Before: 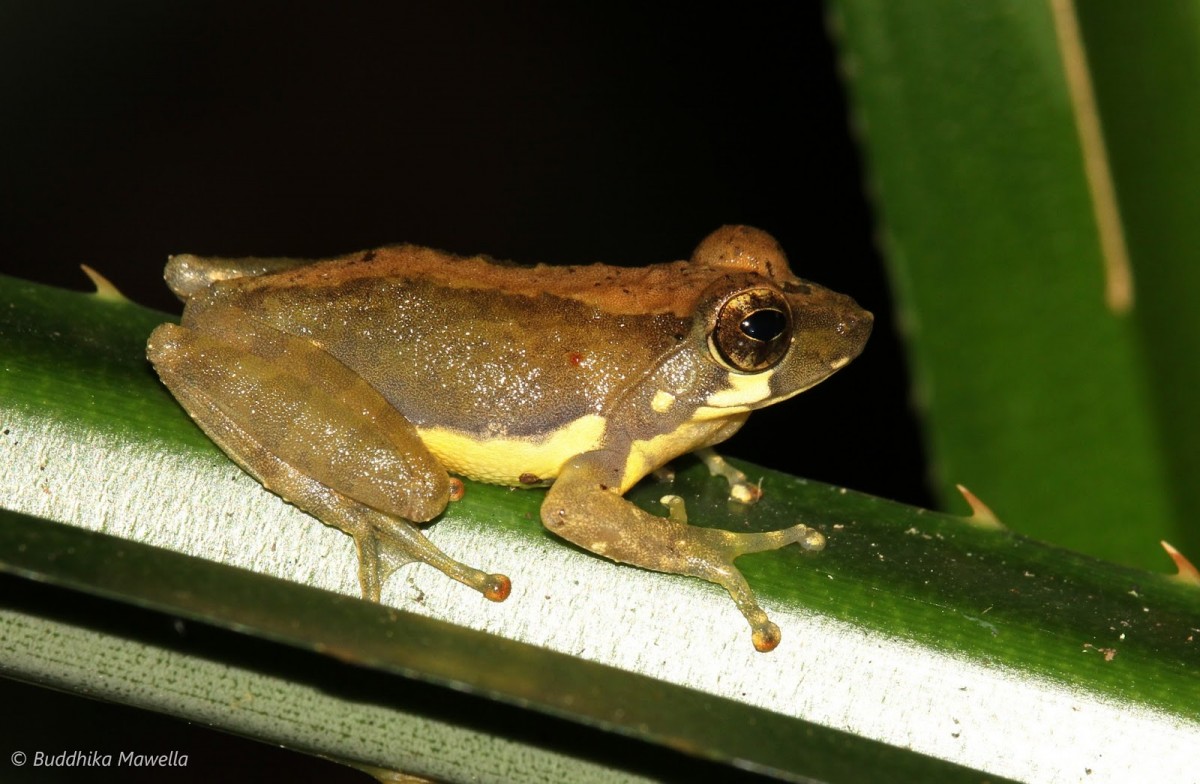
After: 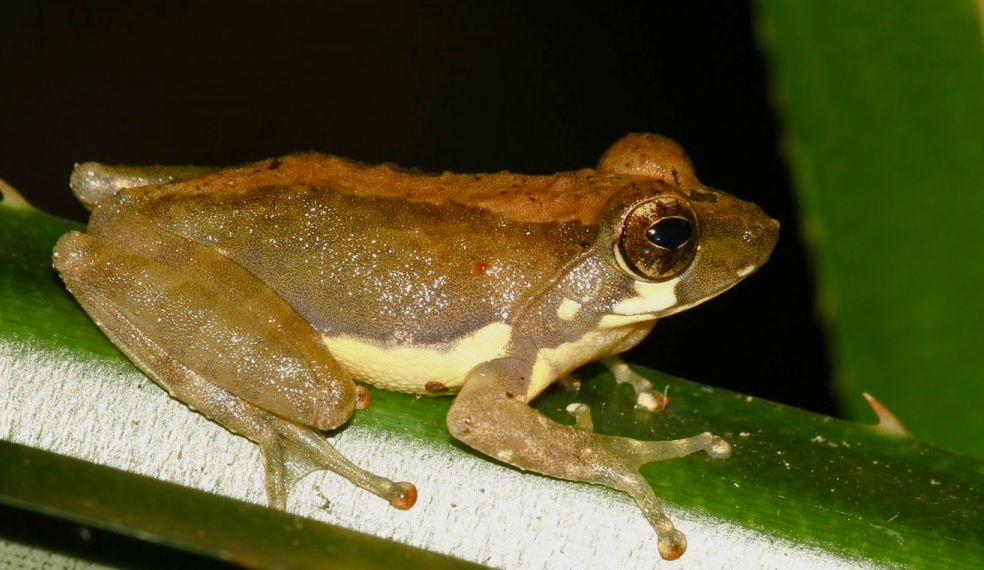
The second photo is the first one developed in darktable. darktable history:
color balance rgb: shadows lift › chroma 1%, shadows lift › hue 113°, highlights gain › chroma 0.2%, highlights gain › hue 333°, perceptual saturation grading › global saturation 20%, perceptual saturation grading › highlights -50%, perceptual saturation grading › shadows 25%, contrast -10%
crop: left 7.856%, top 11.836%, right 10.12%, bottom 15.387%
